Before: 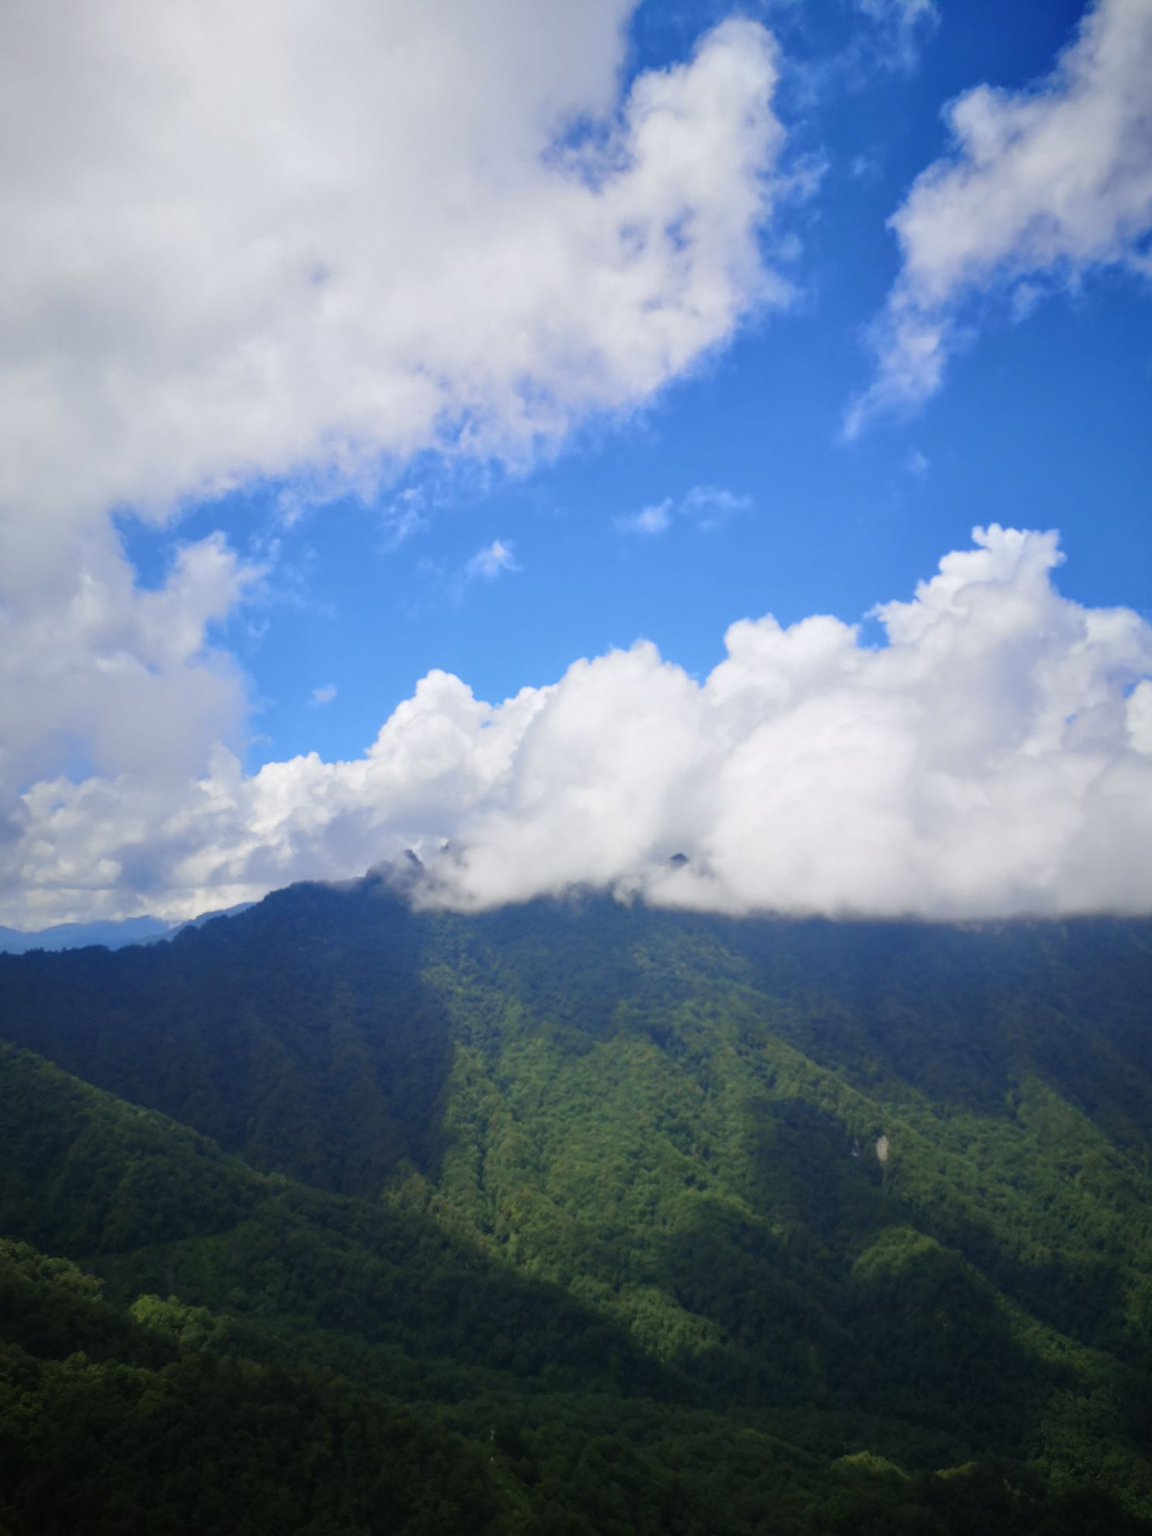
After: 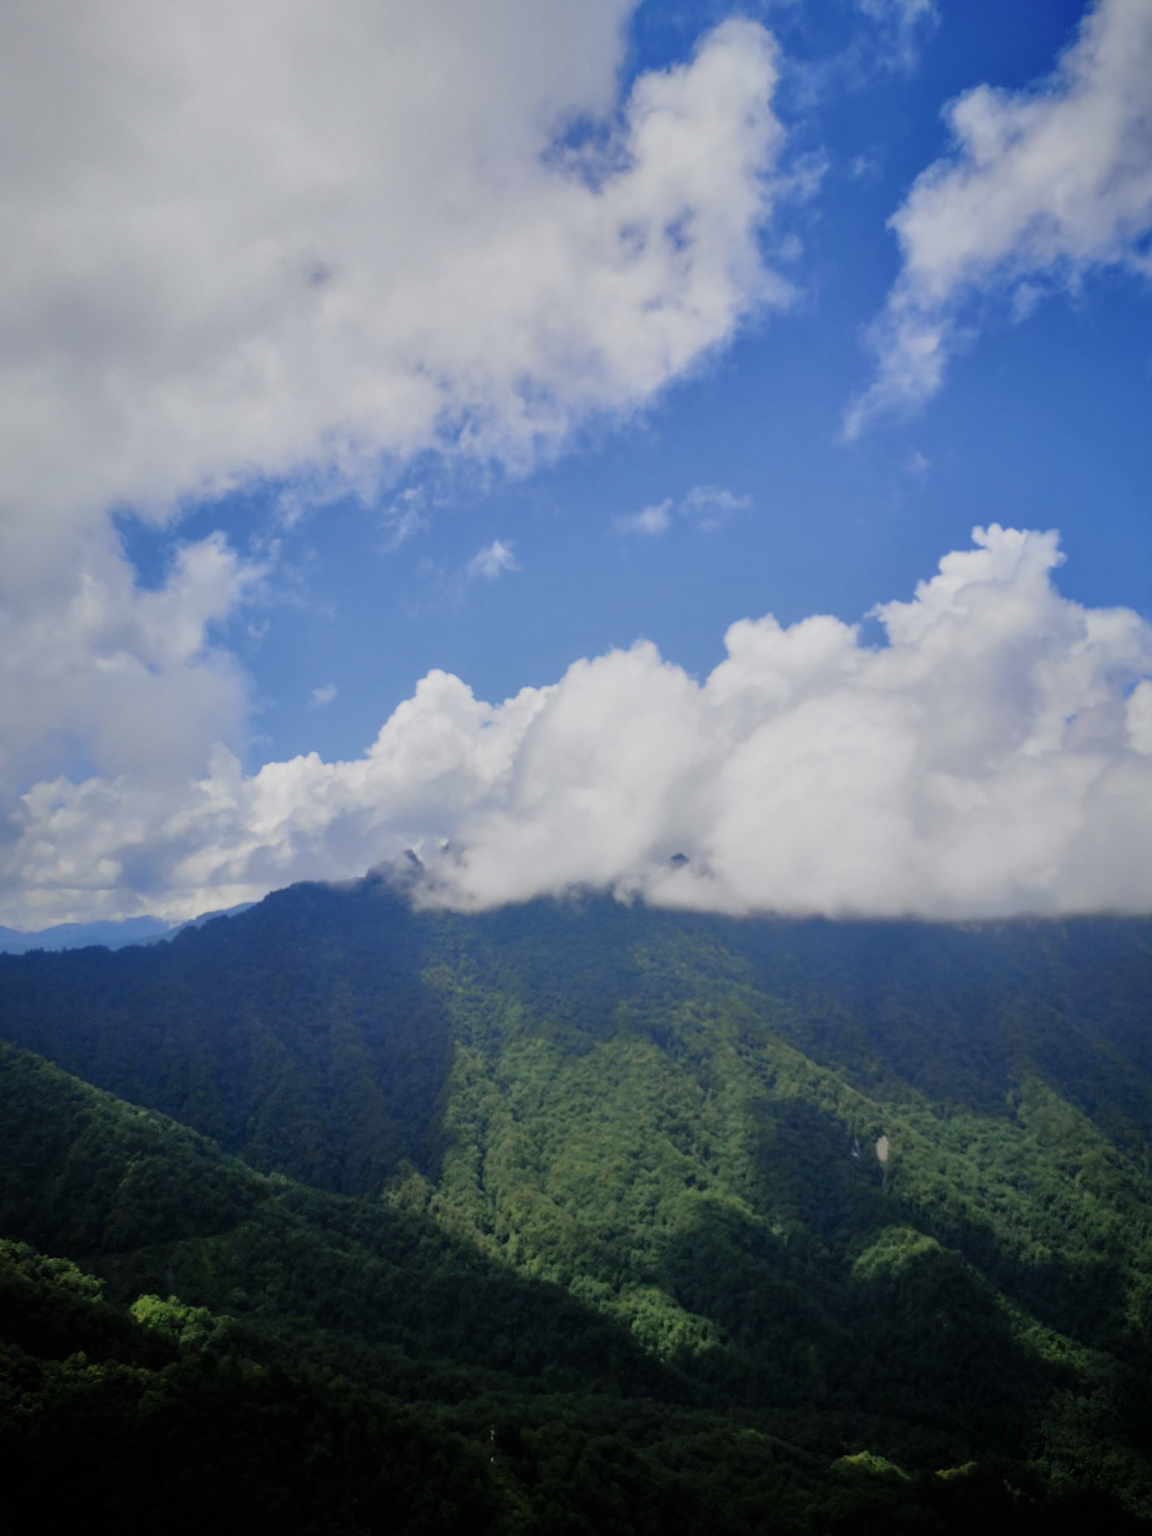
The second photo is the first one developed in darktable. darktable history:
shadows and highlights: on, module defaults
filmic rgb: middle gray luminance 21.73%, black relative exposure -14 EV, white relative exposure 2.96 EV, threshold 6 EV, target black luminance 0%, hardness 8.81, latitude 59.69%, contrast 1.208, highlights saturation mix 5%, shadows ↔ highlights balance 41.6%, add noise in highlights 0, color science v3 (2019), use custom middle-gray values true, iterations of high-quality reconstruction 0, contrast in highlights soft, enable highlight reconstruction true
